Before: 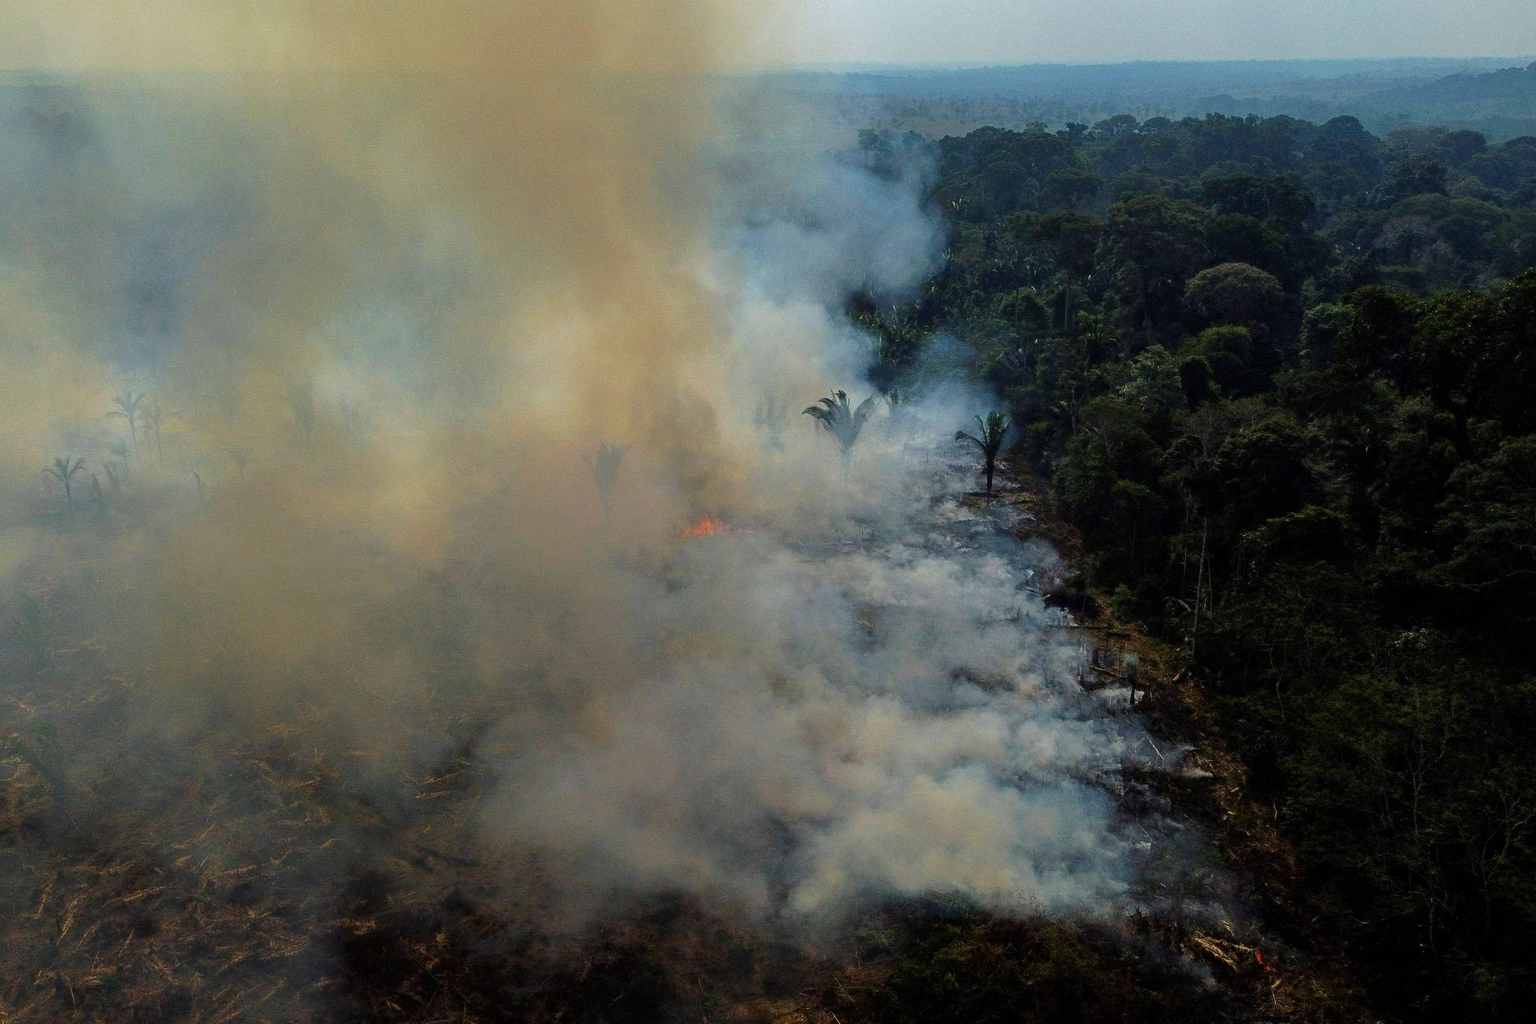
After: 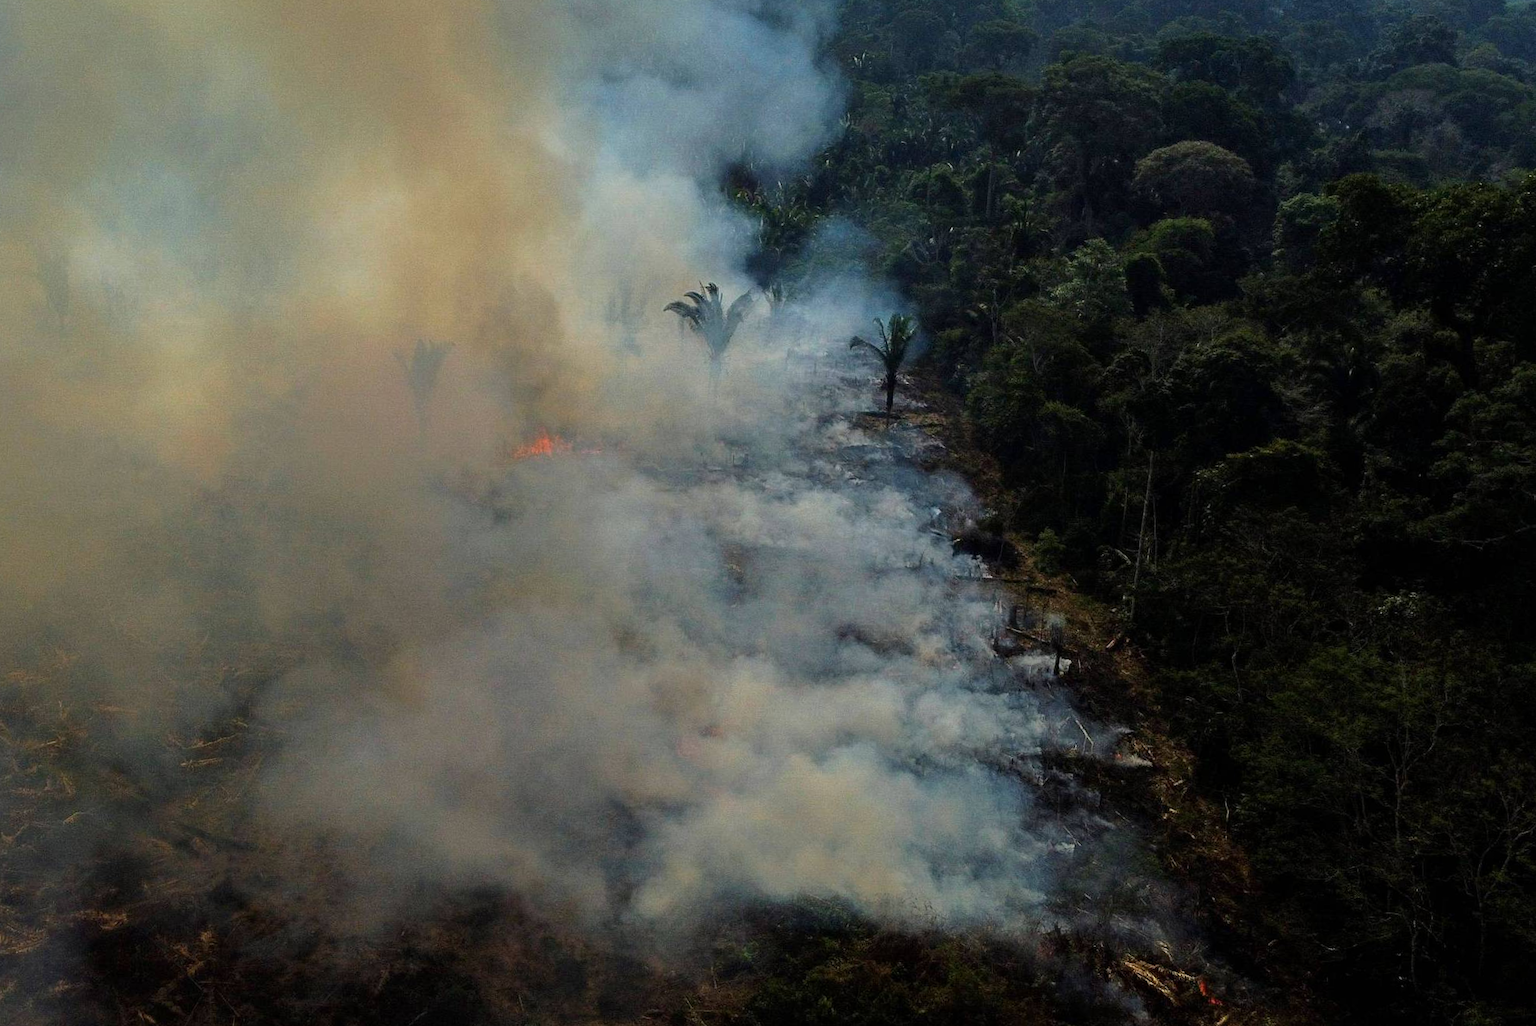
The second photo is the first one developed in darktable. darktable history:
bloom: on, module defaults
crop: left 16.315%, top 14.246%
rotate and perspective: rotation 1.57°, crop left 0.018, crop right 0.982, crop top 0.039, crop bottom 0.961
base curve: preserve colors none
